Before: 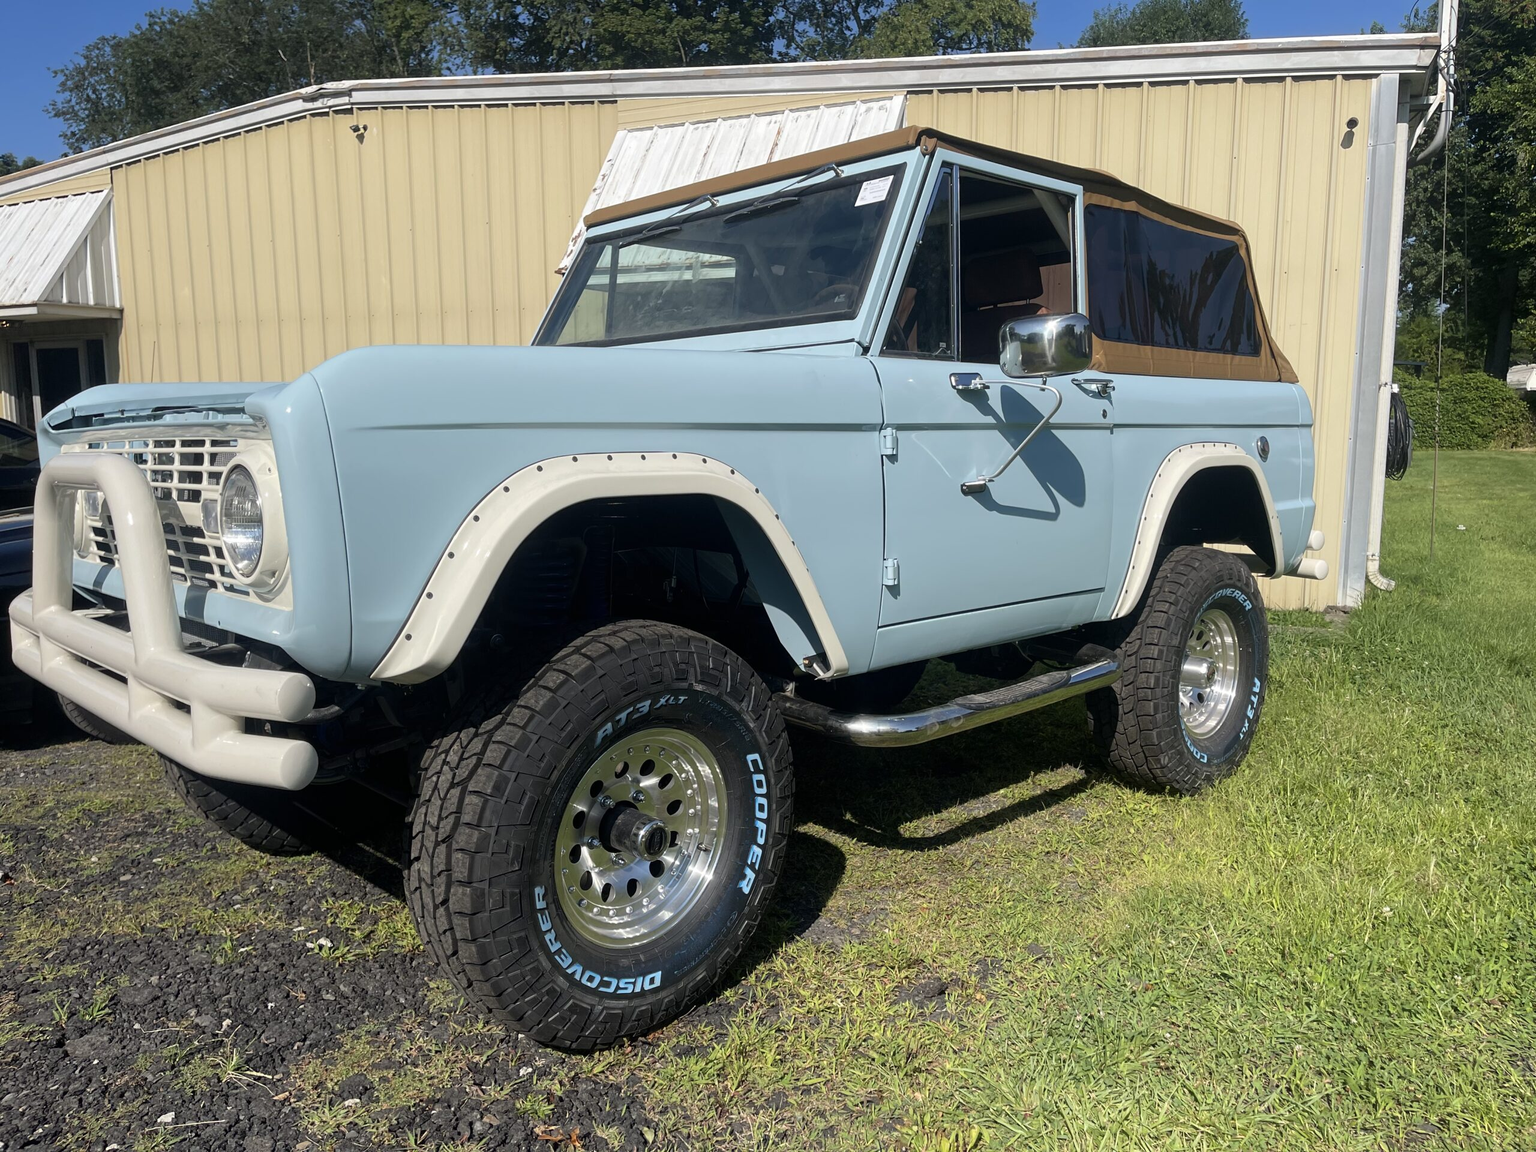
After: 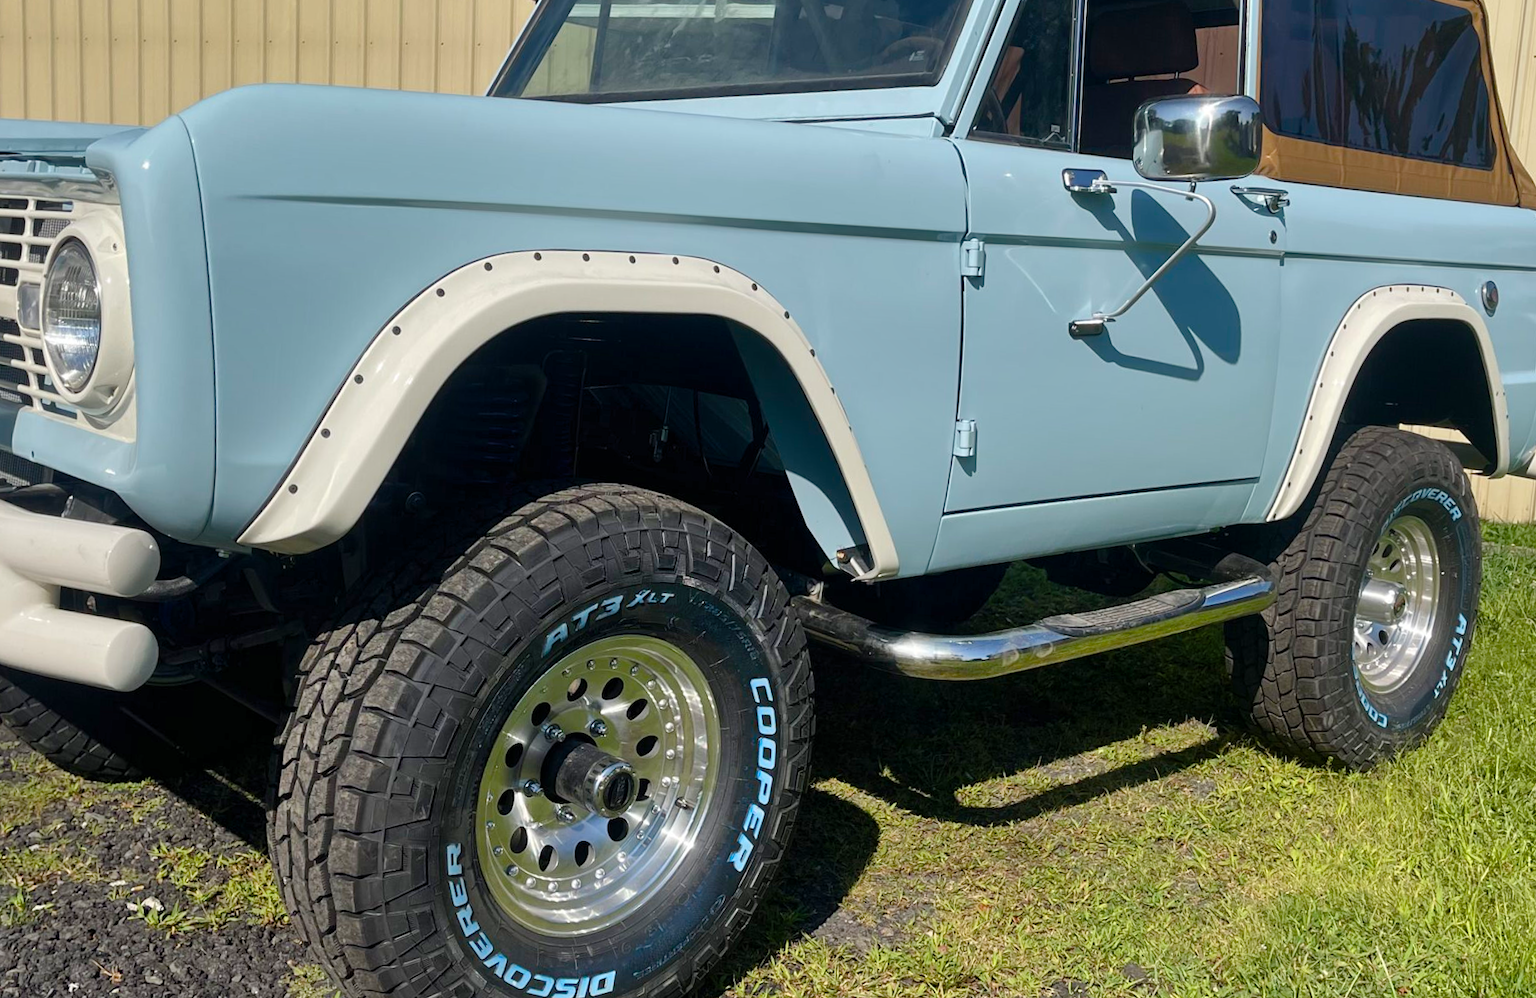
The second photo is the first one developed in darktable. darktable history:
color balance rgb: perceptual saturation grading › global saturation 20%, perceptual saturation grading › highlights -25%, perceptual saturation grading › shadows 25%
shadows and highlights: low approximation 0.01, soften with gaussian
crop and rotate: angle -3.37°, left 9.79%, top 20.73%, right 12.42%, bottom 11.82%
